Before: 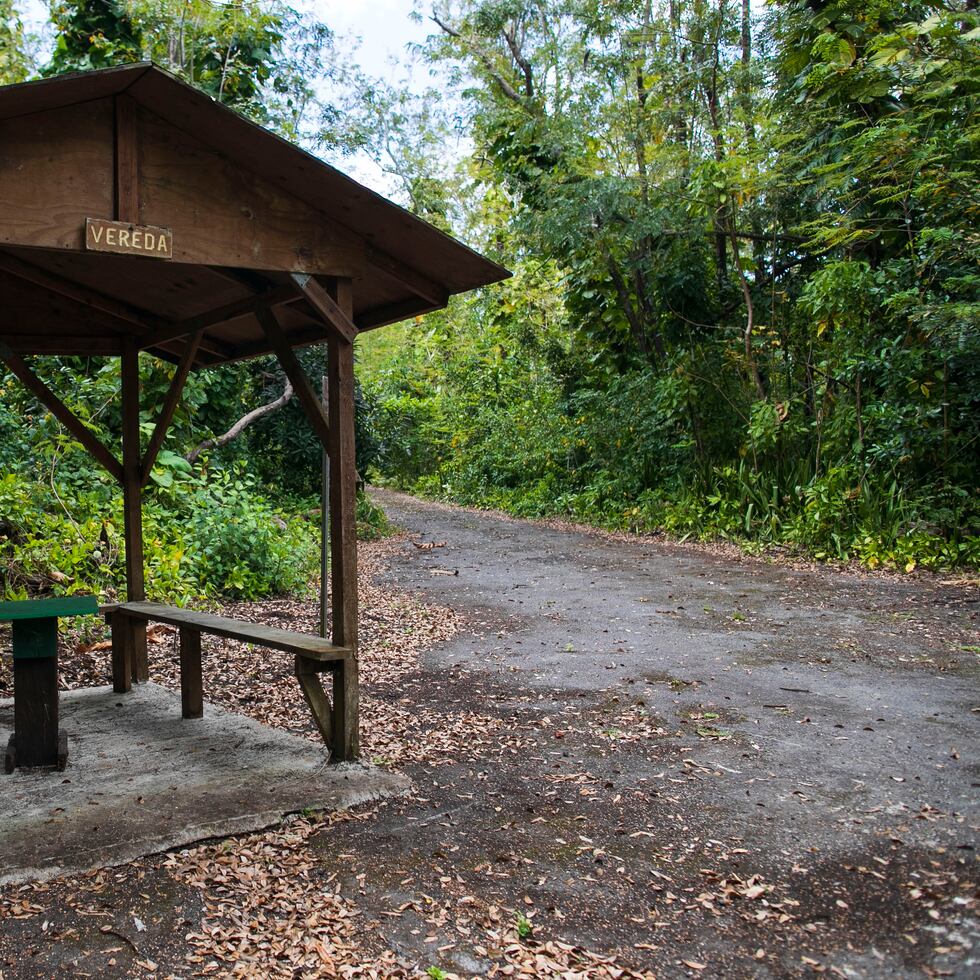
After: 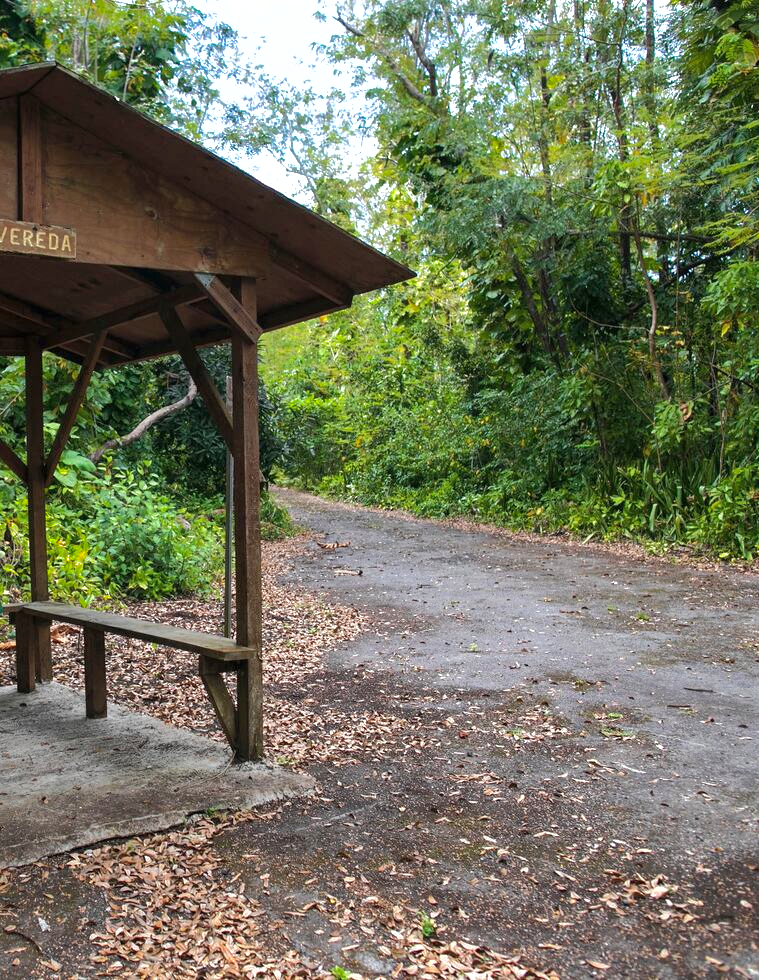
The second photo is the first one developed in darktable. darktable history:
crop: left 9.88%, right 12.664%
exposure: exposure 0.493 EV, compensate highlight preservation false
shadows and highlights: shadows 40, highlights -60
